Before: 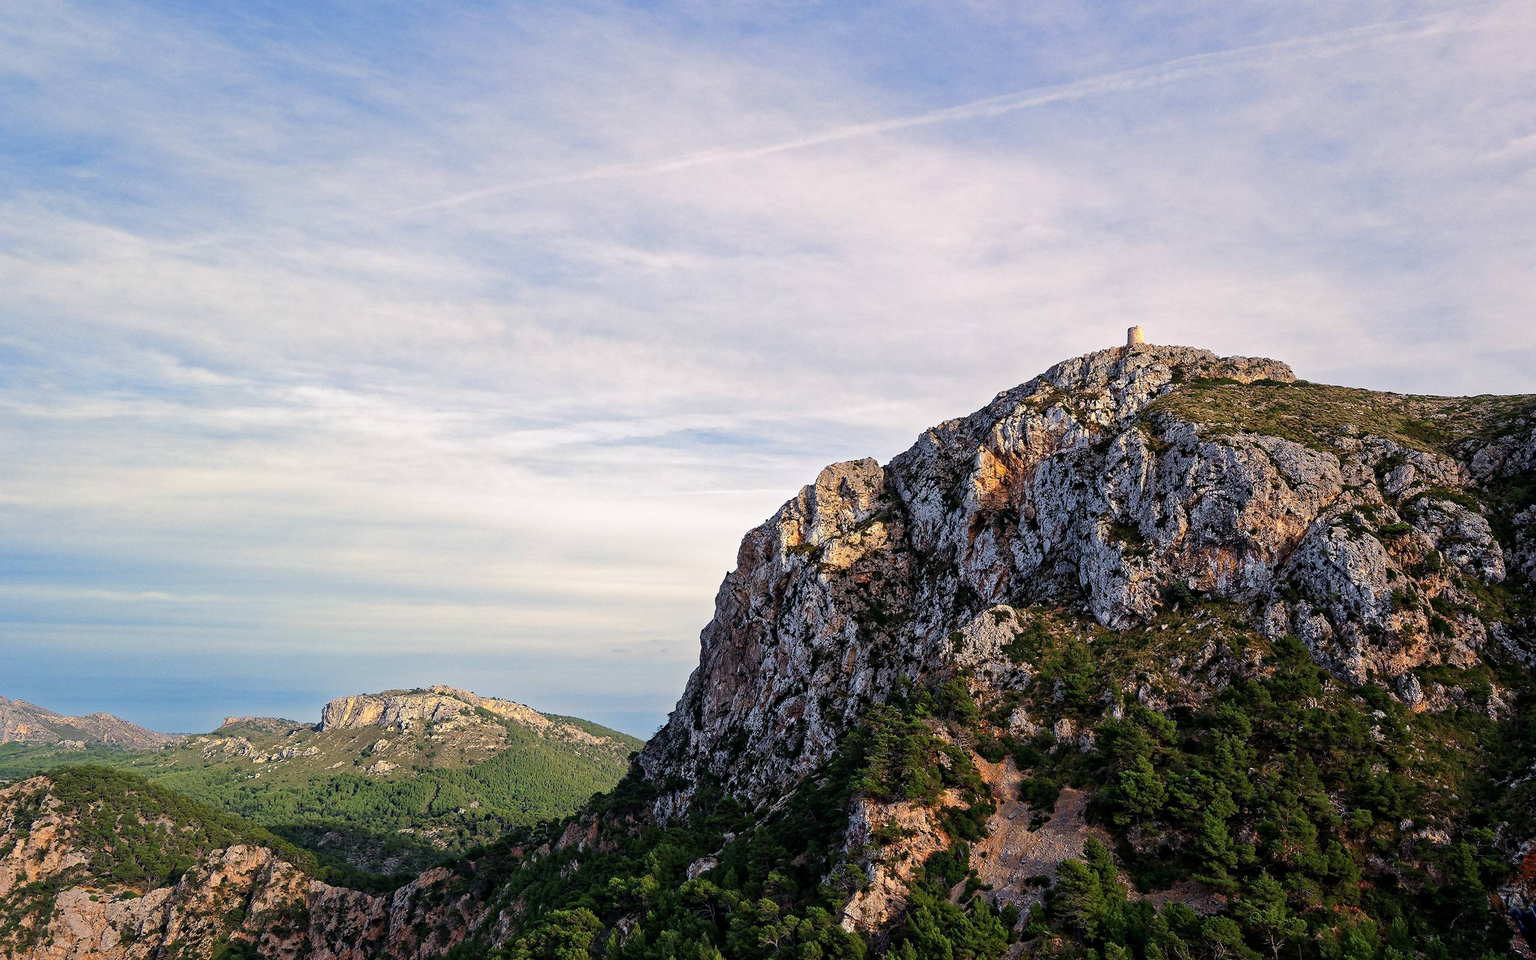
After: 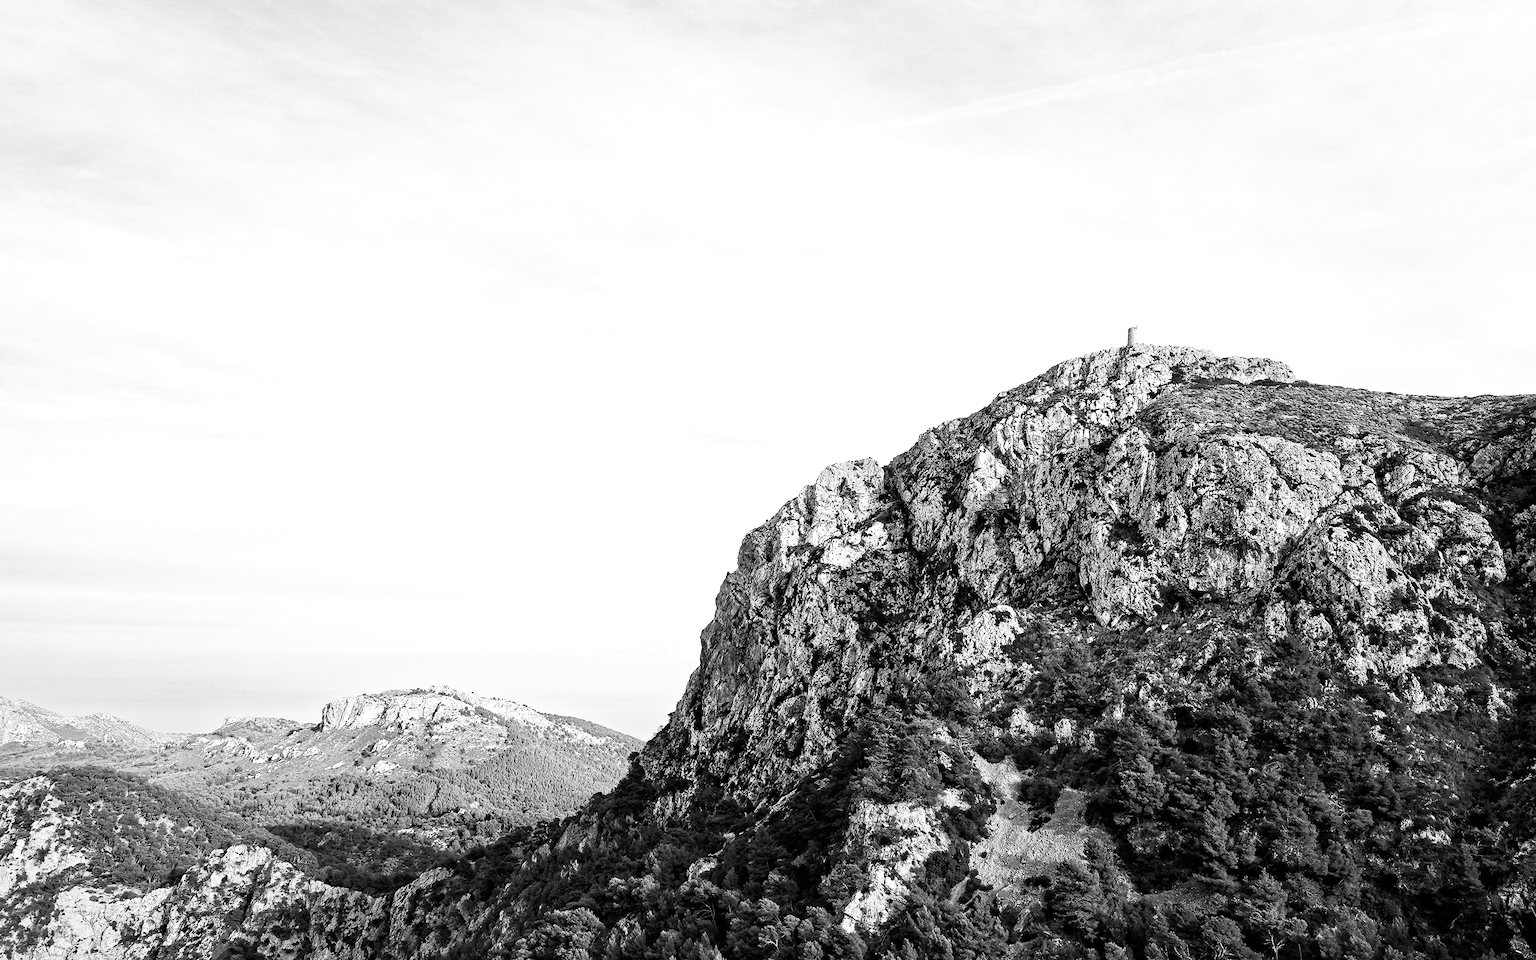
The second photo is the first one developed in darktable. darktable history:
exposure: exposure 0.766 EV, compensate highlight preservation false
white balance: red 0.974, blue 1.044
monochrome: on, module defaults
base curve: curves: ch0 [(0, 0) (0.005, 0.002) (0.193, 0.295) (0.399, 0.664) (0.75, 0.928) (1, 1)]
